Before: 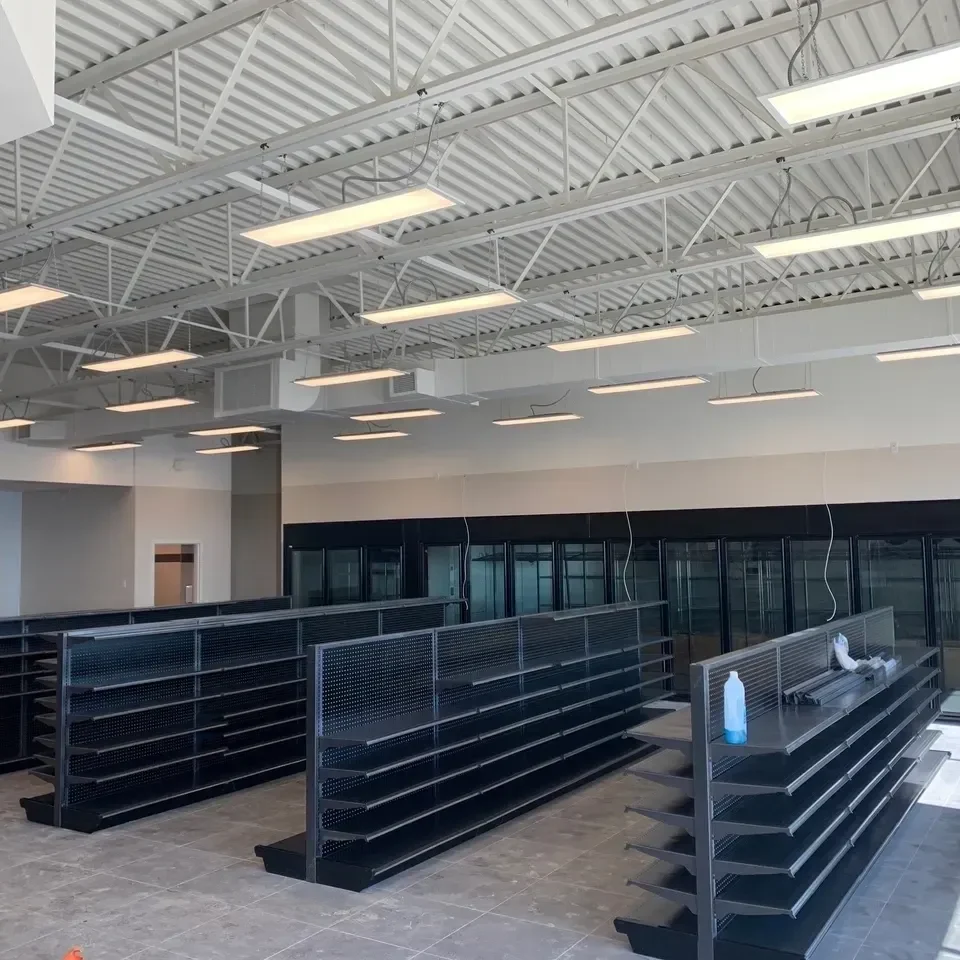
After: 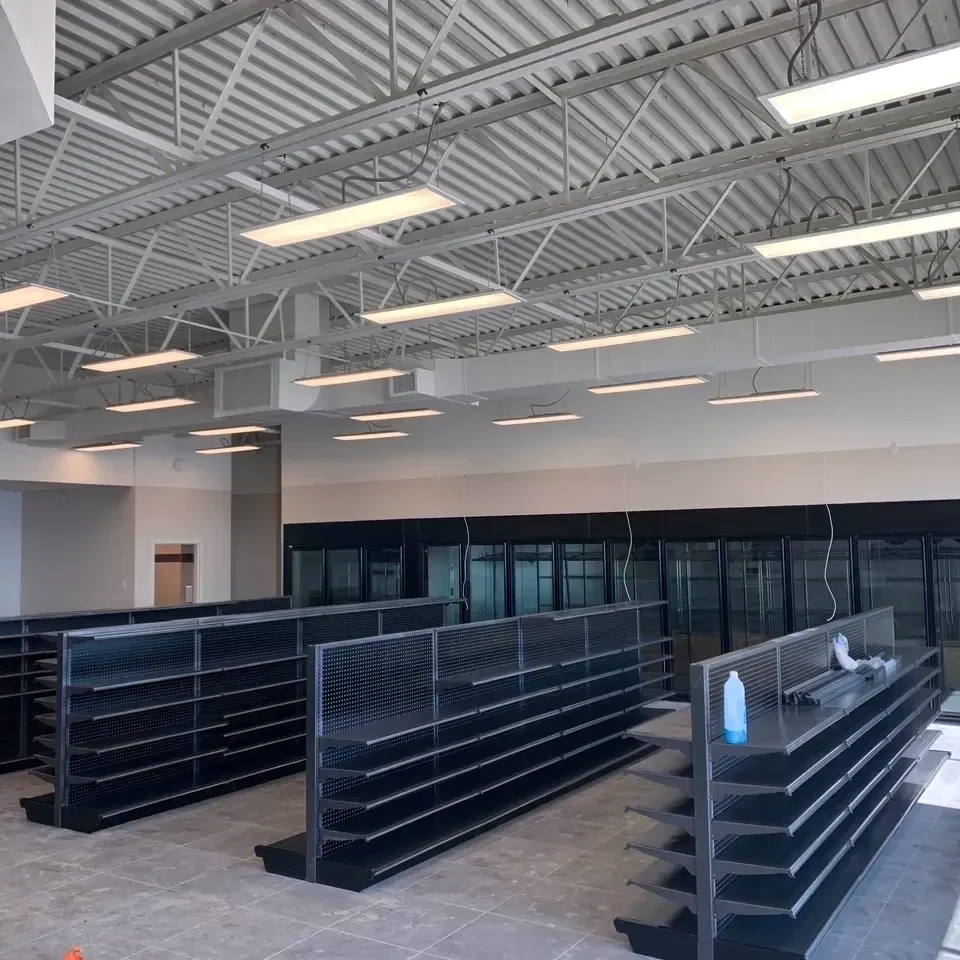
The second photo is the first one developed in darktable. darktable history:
white balance: red 1.009, blue 1.027
shadows and highlights: shadows 20.91, highlights -82.73, soften with gaussian
